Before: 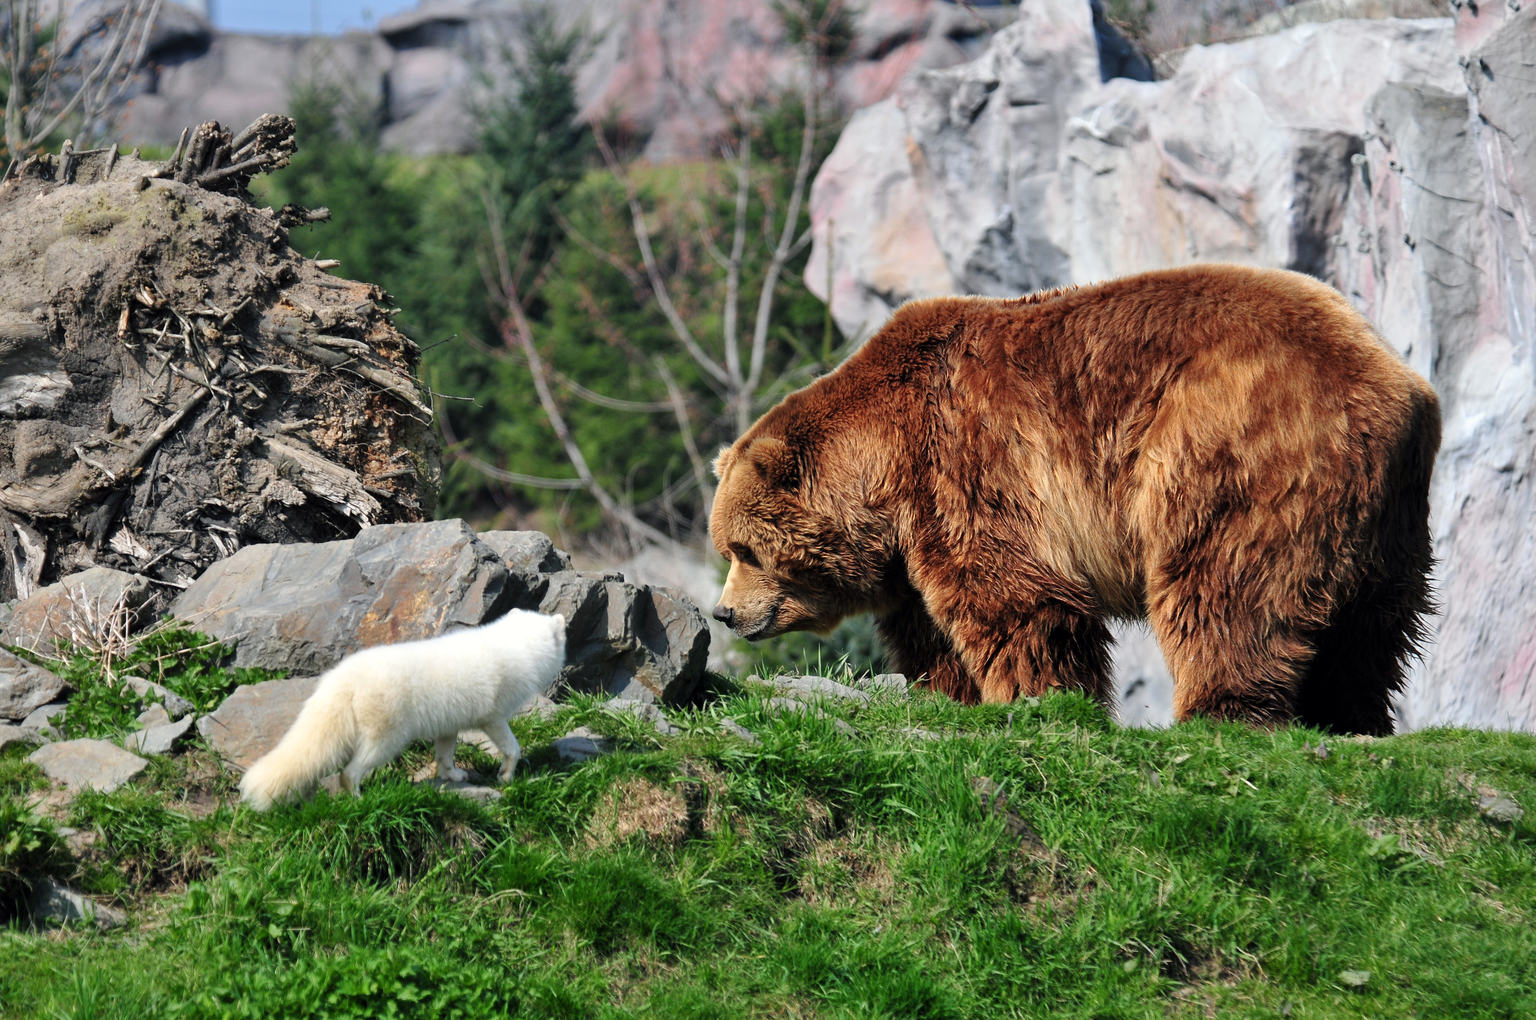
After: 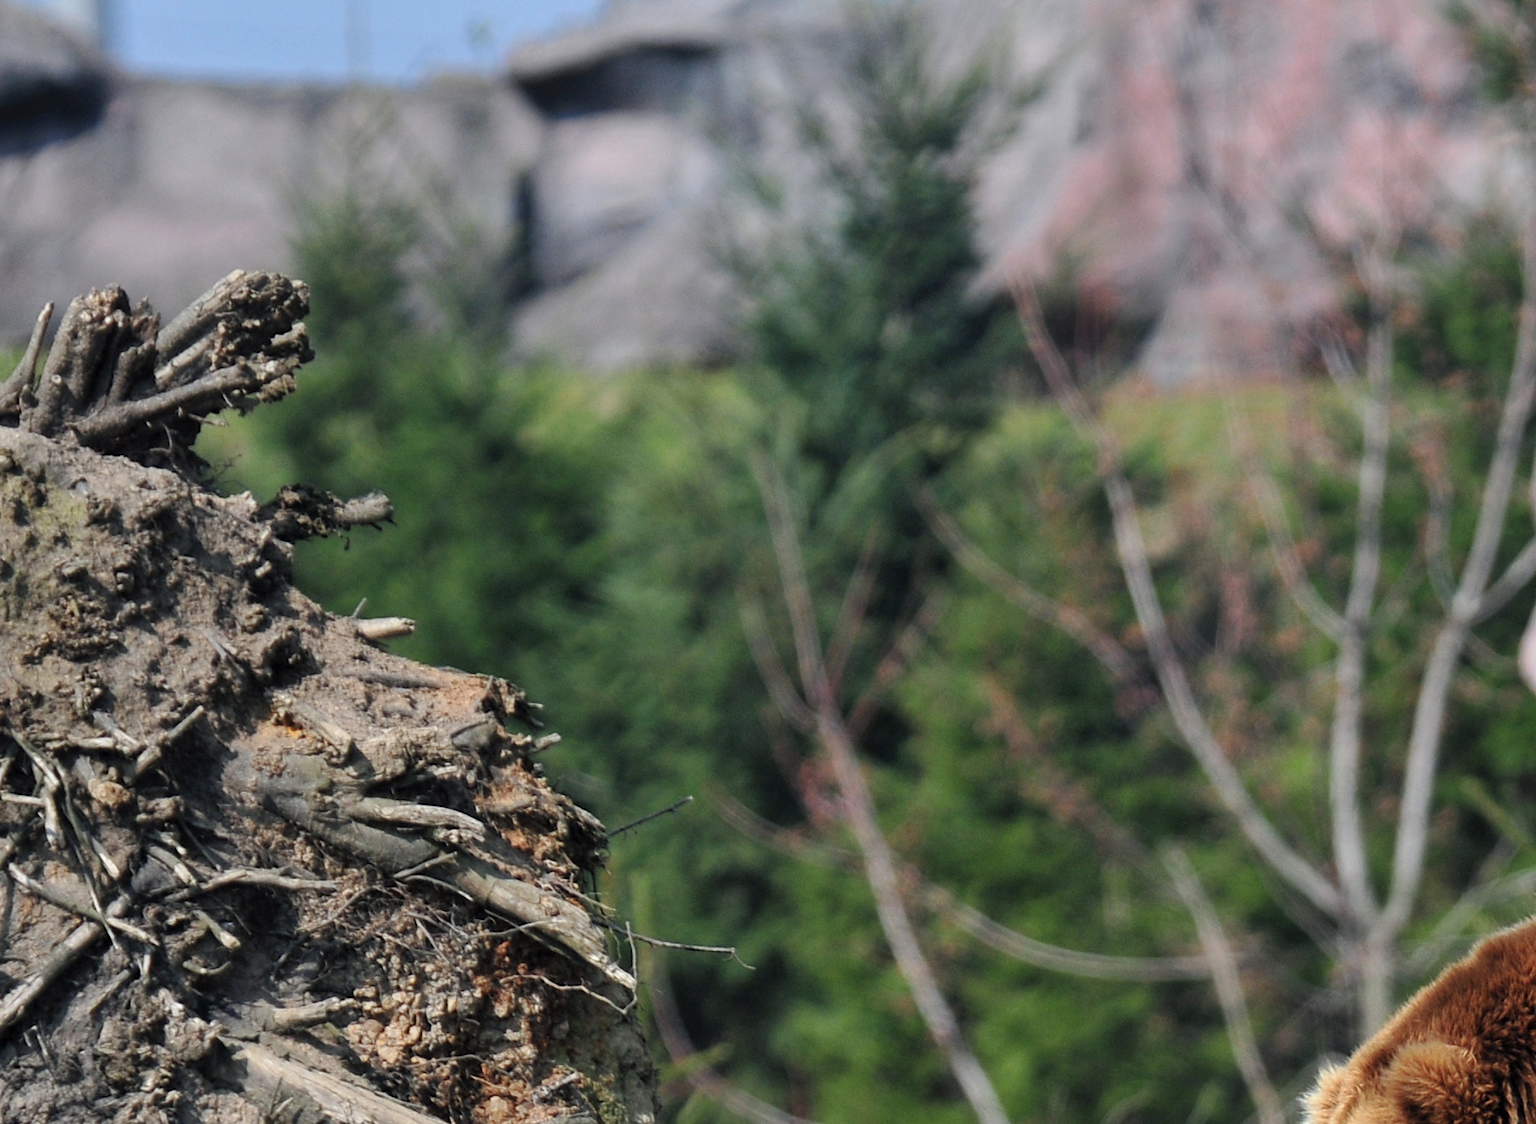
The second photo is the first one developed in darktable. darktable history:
contrast brightness saturation: saturation -0.05
shadows and highlights: radius 125.46, shadows 21.19, highlights -21.19, low approximation 0.01
crop and rotate: left 10.817%, top 0.062%, right 47.194%, bottom 53.626%
